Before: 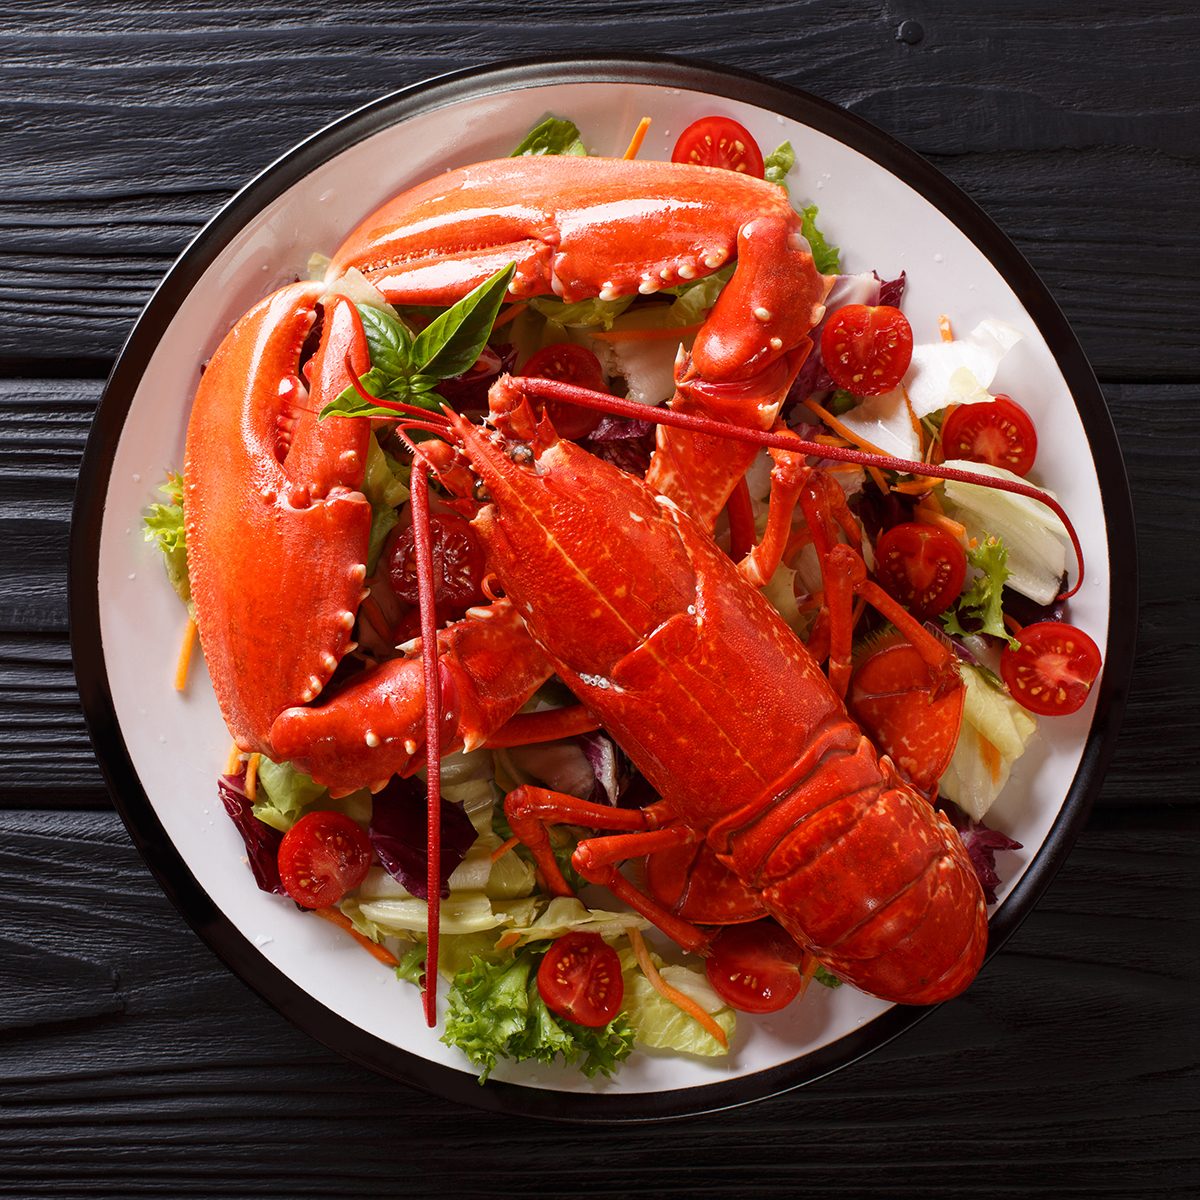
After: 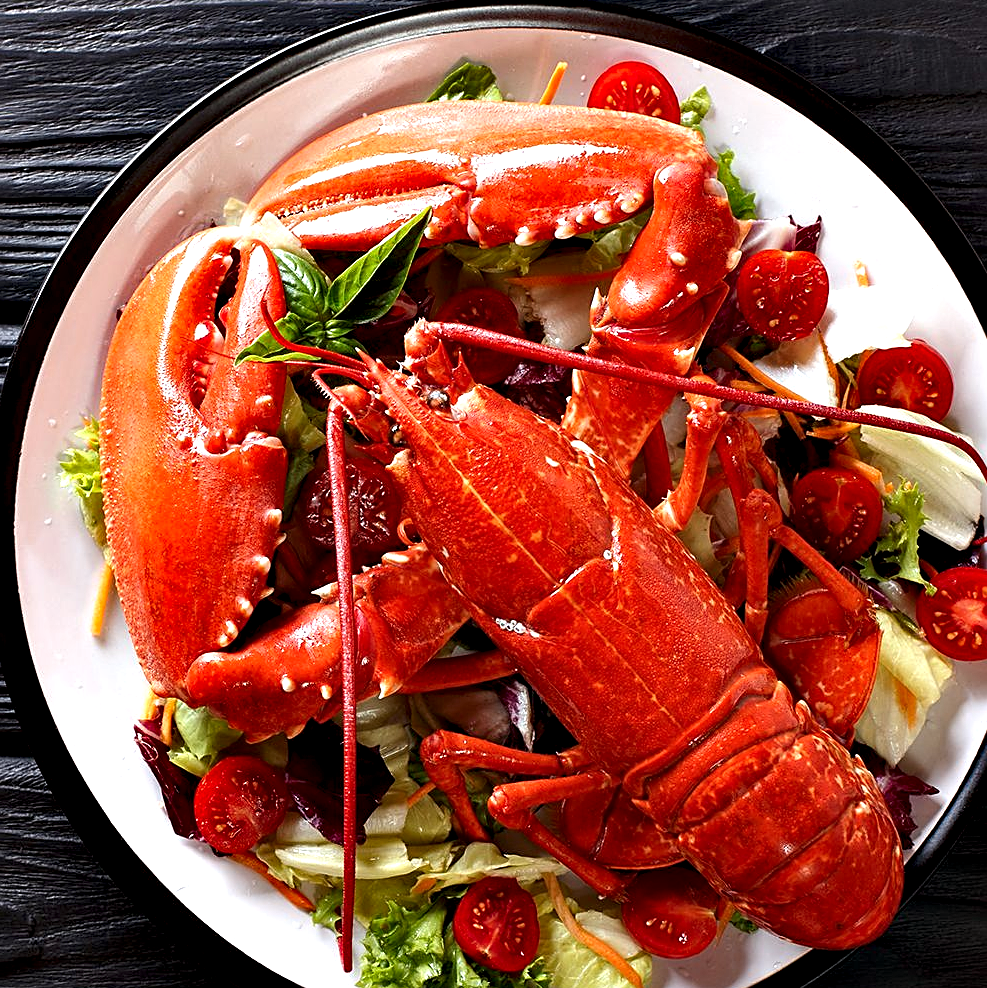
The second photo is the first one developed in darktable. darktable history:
sharpen: on, module defaults
exposure: exposure 0.129 EV, compensate highlight preservation false
contrast equalizer: y [[0.6 ×6], [0.55 ×6], [0 ×6], [0 ×6], [0 ×6]]
crop and rotate: left 7.075%, top 4.631%, right 10.624%, bottom 13.006%
